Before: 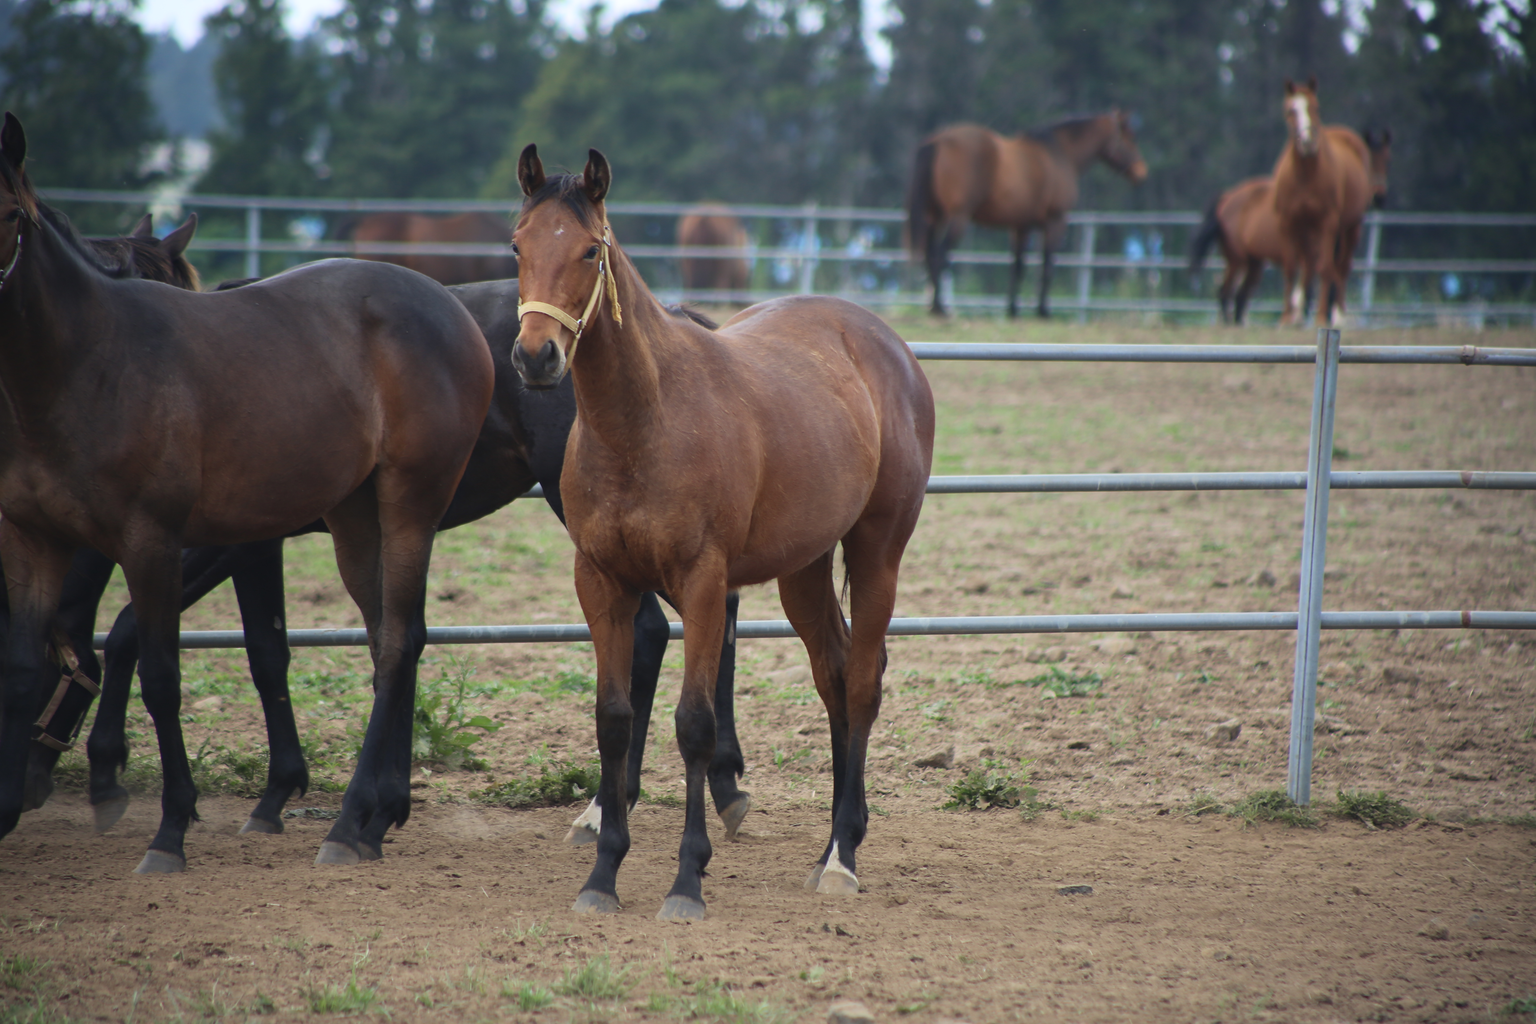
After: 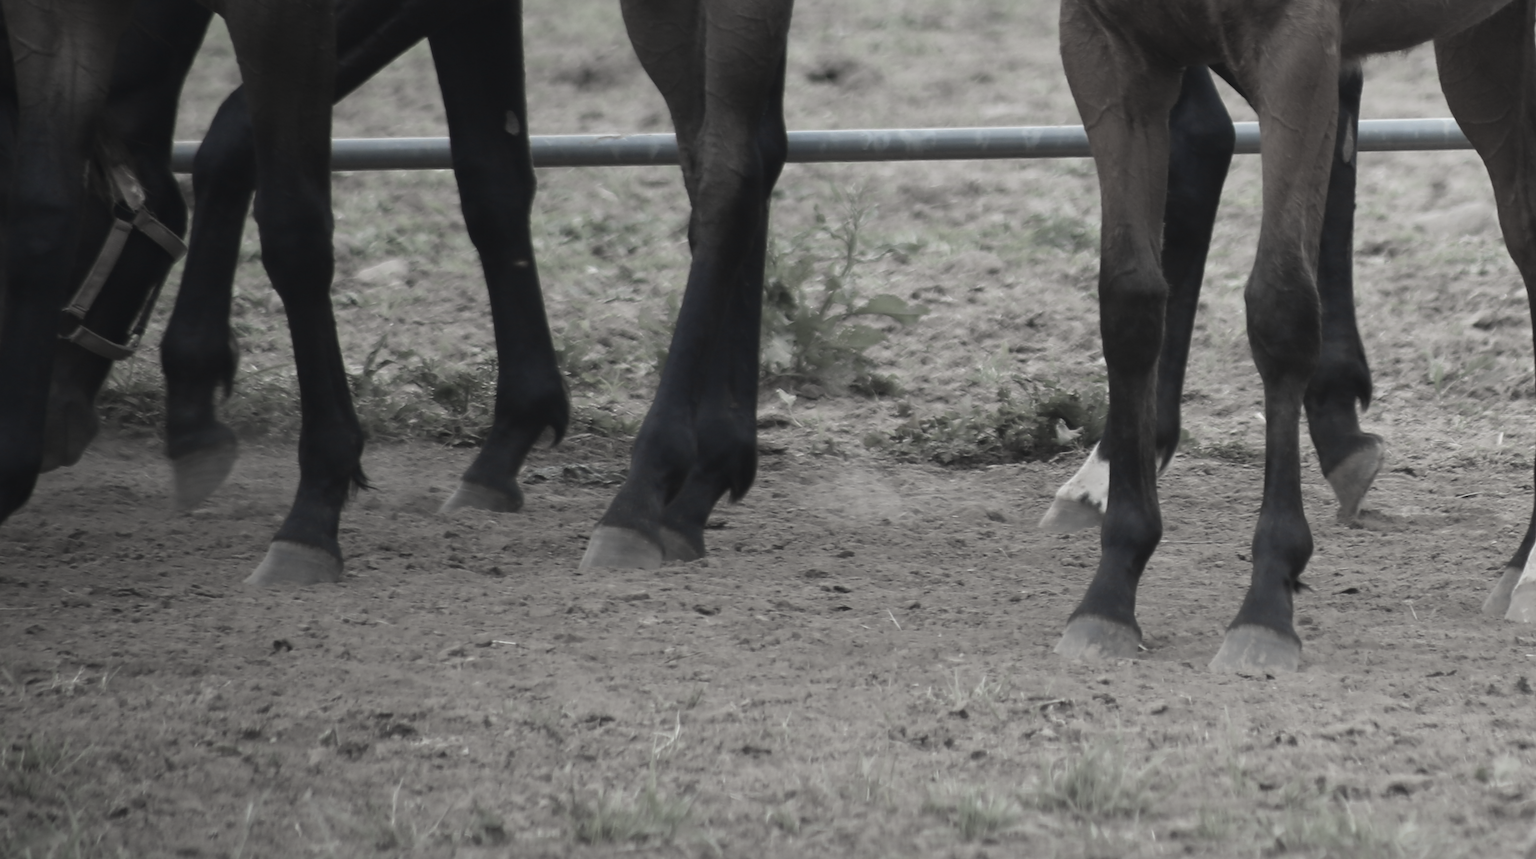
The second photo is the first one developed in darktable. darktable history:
color zones: curves: ch1 [(0.238, 0.163) (0.476, 0.2) (0.733, 0.322) (0.848, 0.134)], mix 25.65%
crop and rotate: top 54.347%, right 45.757%, bottom 0.11%
